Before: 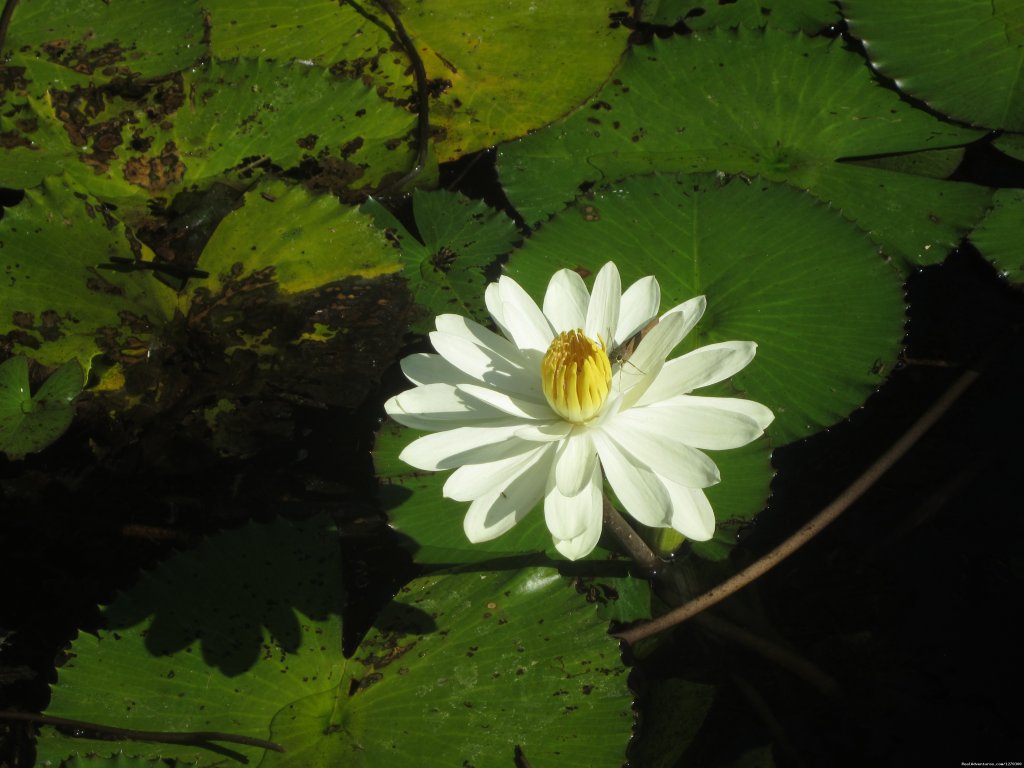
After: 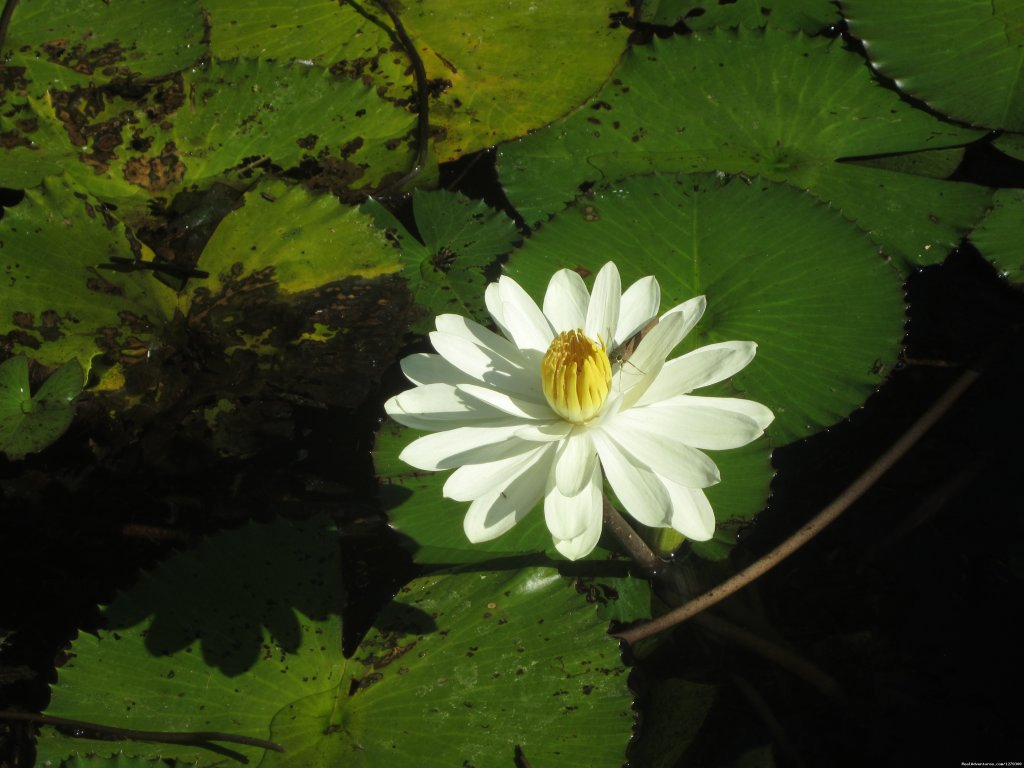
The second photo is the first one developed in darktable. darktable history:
shadows and highlights: shadows 13.12, white point adjustment 1.33, soften with gaussian
